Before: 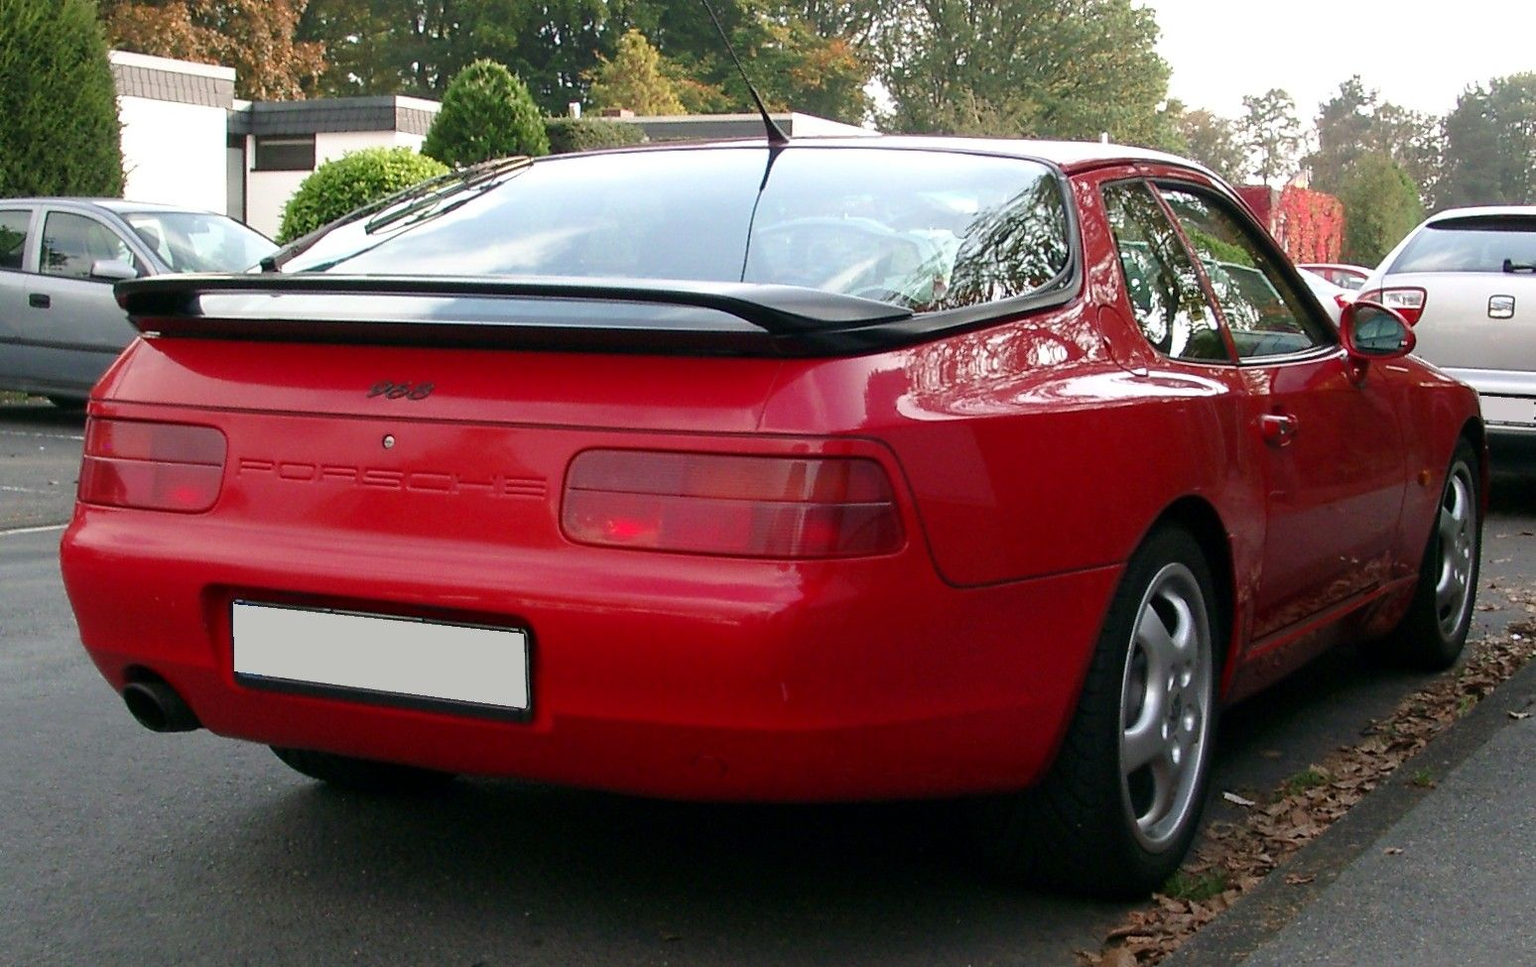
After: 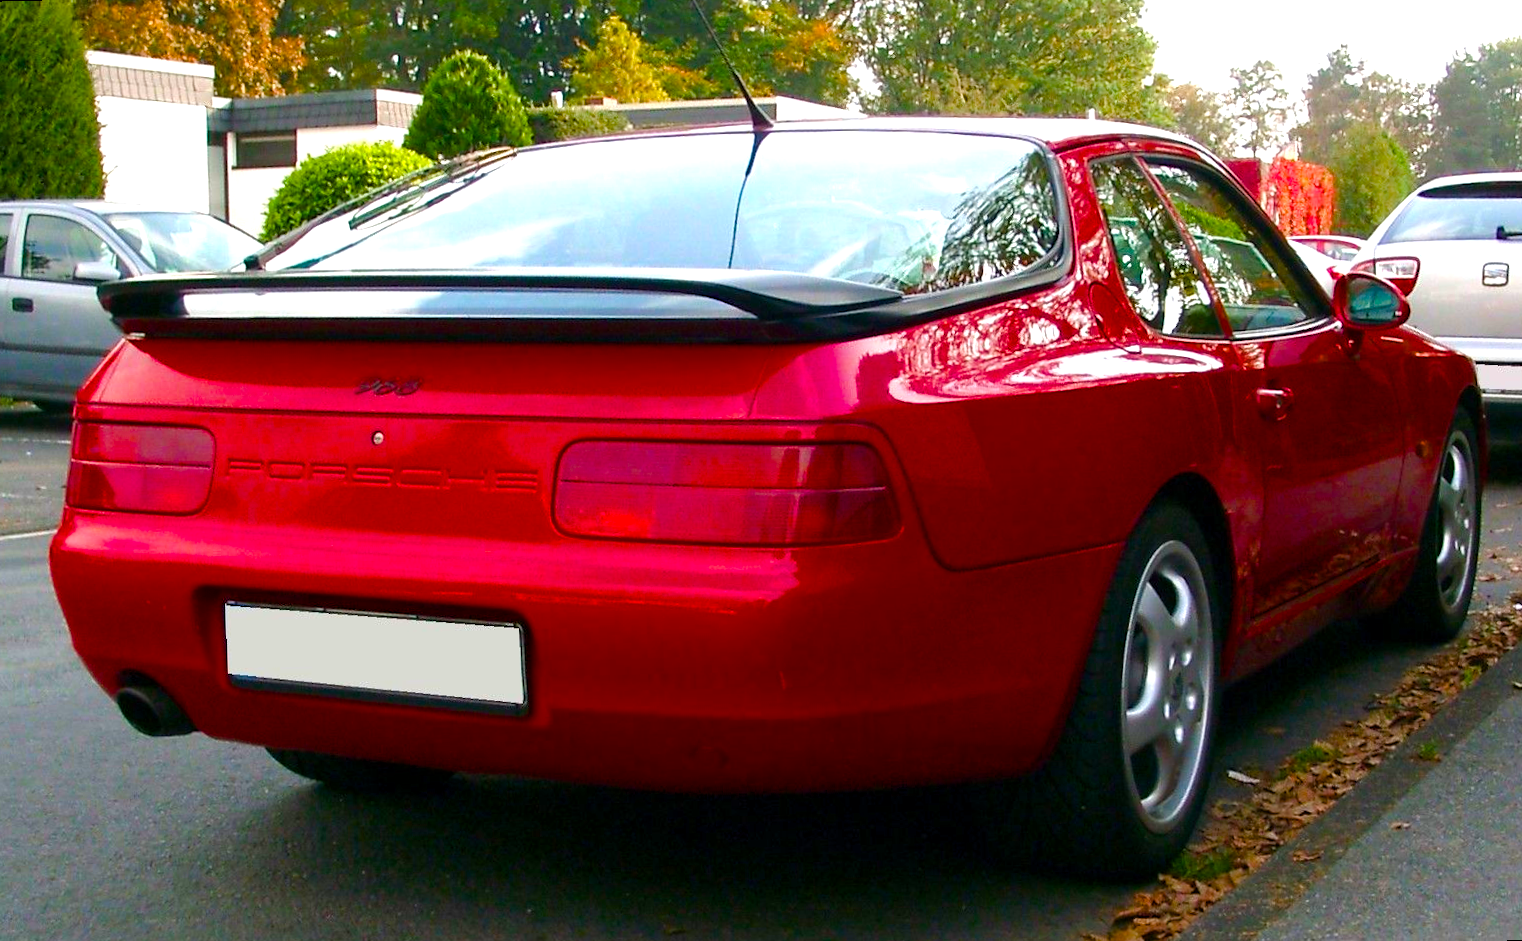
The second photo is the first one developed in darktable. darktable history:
rotate and perspective: rotation -1.42°, crop left 0.016, crop right 0.984, crop top 0.035, crop bottom 0.965
color balance rgb: linear chroma grading › shadows 10%, linear chroma grading › highlights 10%, linear chroma grading › global chroma 15%, linear chroma grading › mid-tones 15%, perceptual saturation grading › global saturation 40%, perceptual saturation grading › highlights -25%, perceptual saturation grading › mid-tones 35%, perceptual saturation grading › shadows 35%, perceptual brilliance grading › global brilliance 11.29%, global vibrance 11.29%
